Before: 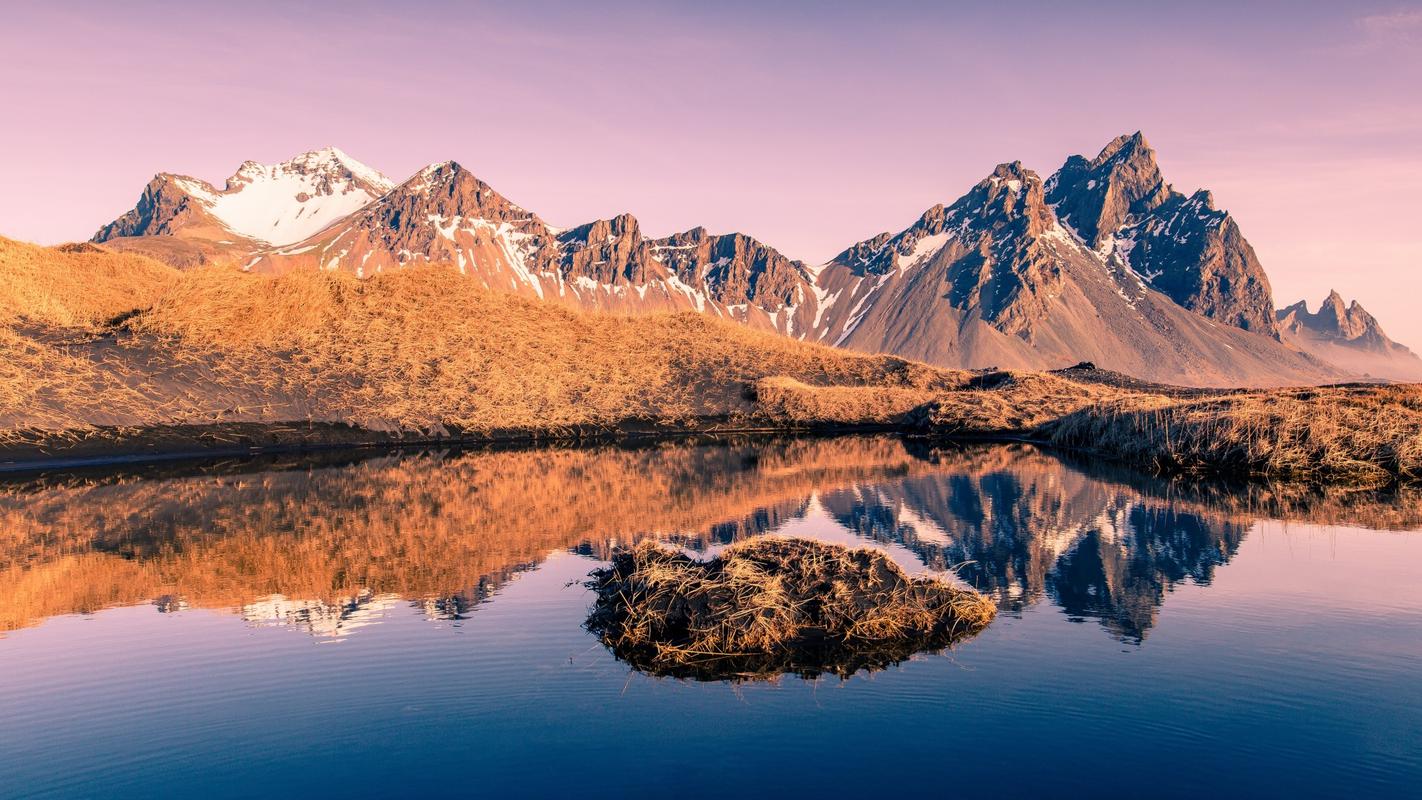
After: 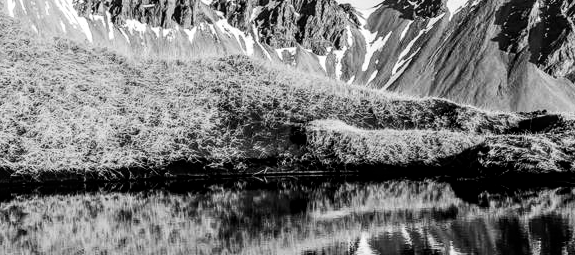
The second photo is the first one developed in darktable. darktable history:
color zones: curves: ch1 [(0, -0.394) (0.143, -0.394) (0.286, -0.394) (0.429, -0.392) (0.571, -0.391) (0.714, -0.391) (0.857, -0.391) (1, -0.394)]
sigmoid: contrast 1.7, skew -0.2, preserve hue 0%, red attenuation 0.1, red rotation 0.035, green attenuation 0.1, green rotation -0.017, blue attenuation 0.15, blue rotation -0.052, base primaries Rec2020
local contrast: on, module defaults
crop: left 31.751%, top 32.172%, right 27.8%, bottom 35.83%
contrast brightness saturation: contrast 0.12, brightness -0.12, saturation 0.2
levels: mode automatic, black 0.023%, white 99.97%, levels [0.062, 0.494, 0.925]
